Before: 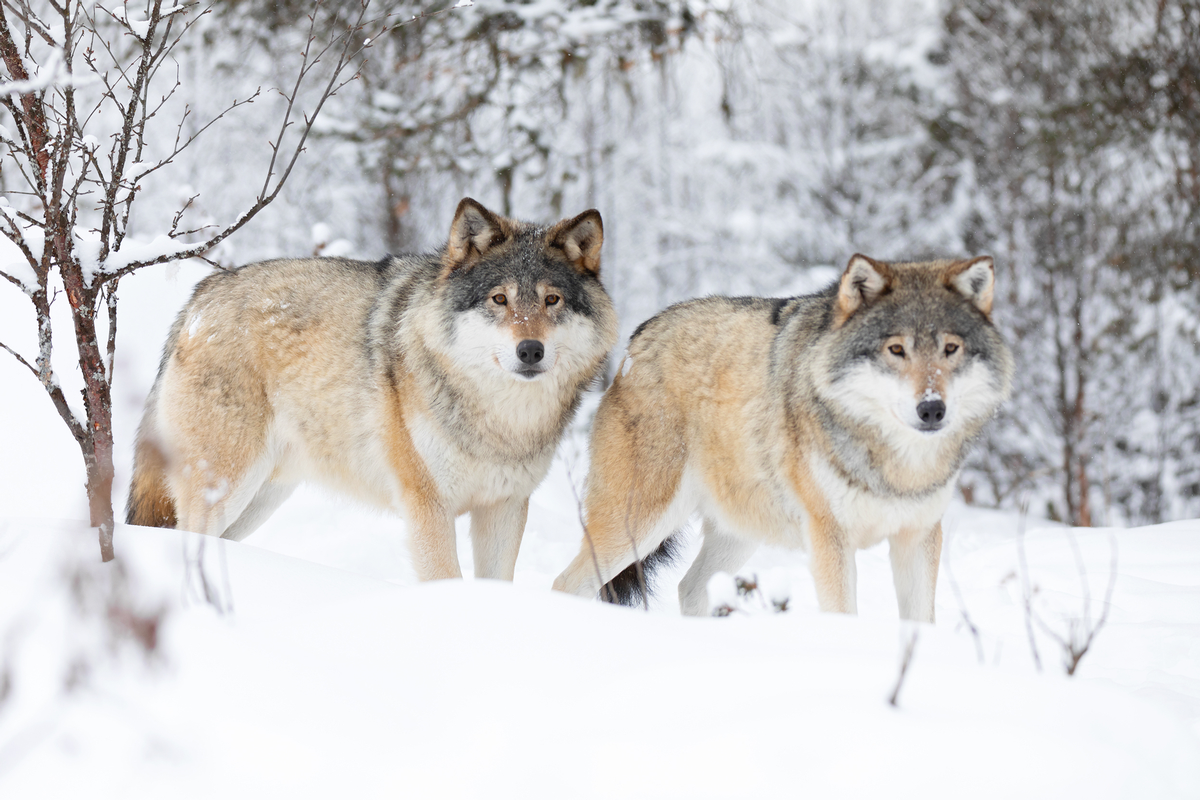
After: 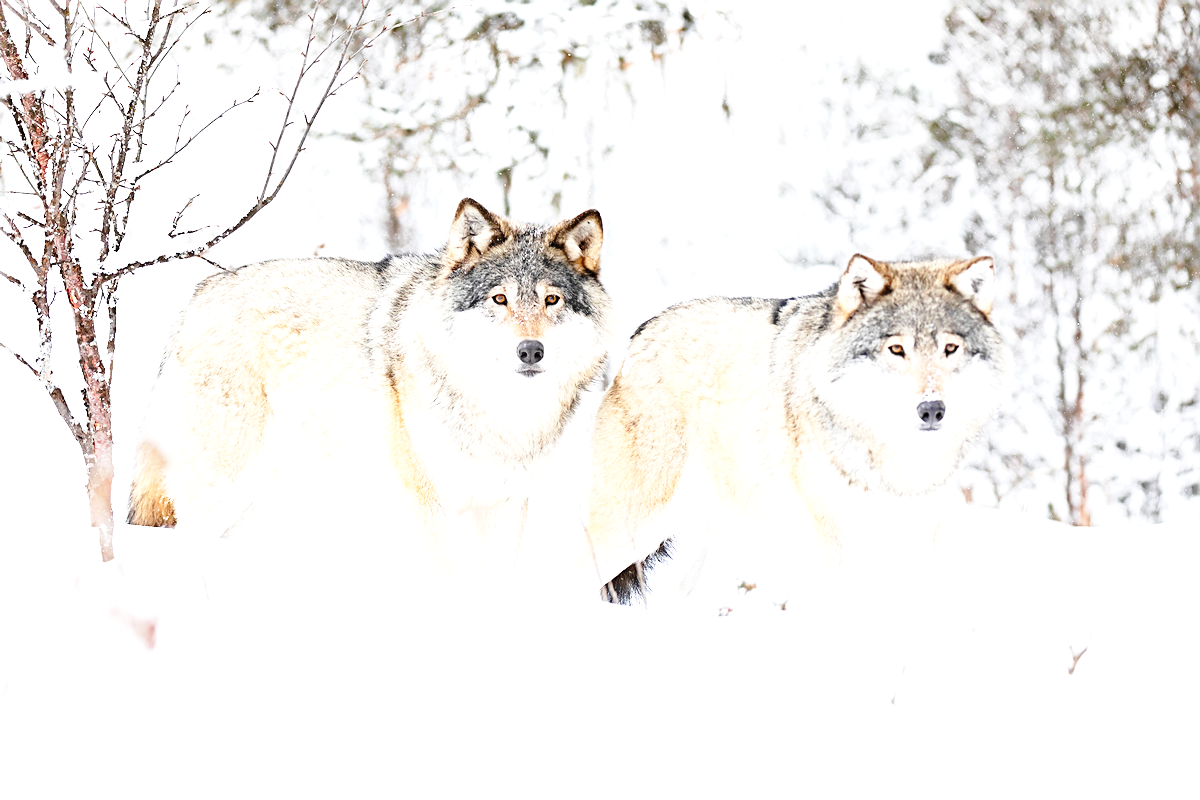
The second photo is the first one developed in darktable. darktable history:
exposure: black level correction 0, exposure 1.127 EV, compensate exposure bias true, compensate highlight preservation false
sharpen: radius 2.53, amount 0.622
base curve: curves: ch0 [(0, 0) (0.028, 0.03) (0.121, 0.232) (0.46, 0.748) (0.859, 0.968) (1, 1)], preserve colors none
